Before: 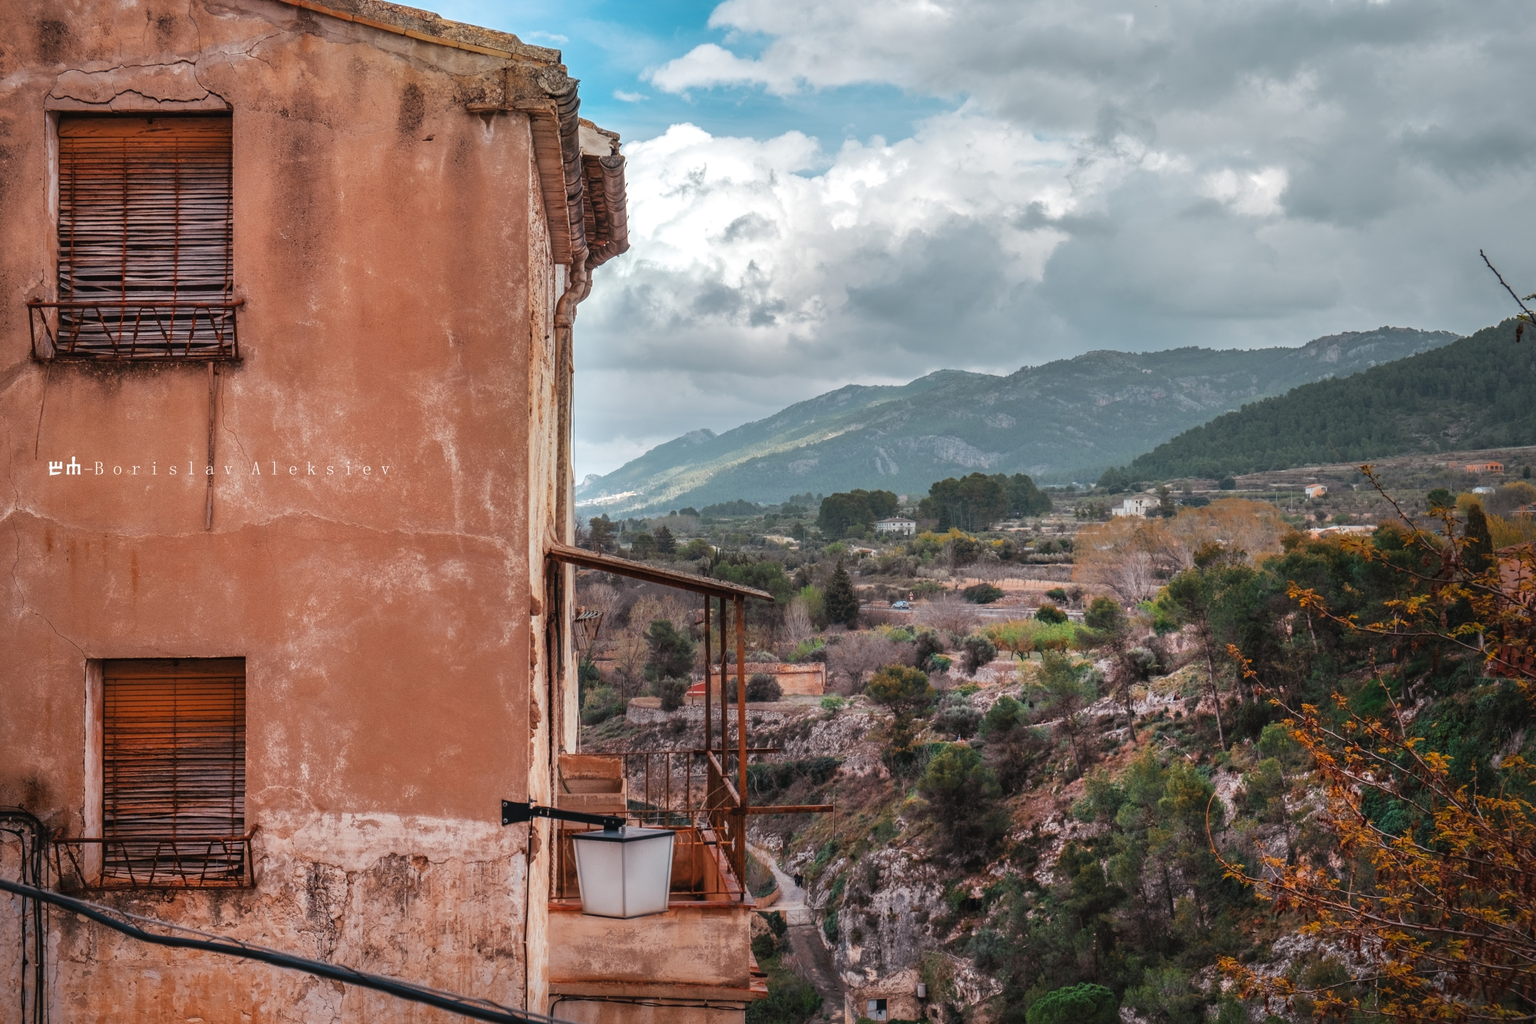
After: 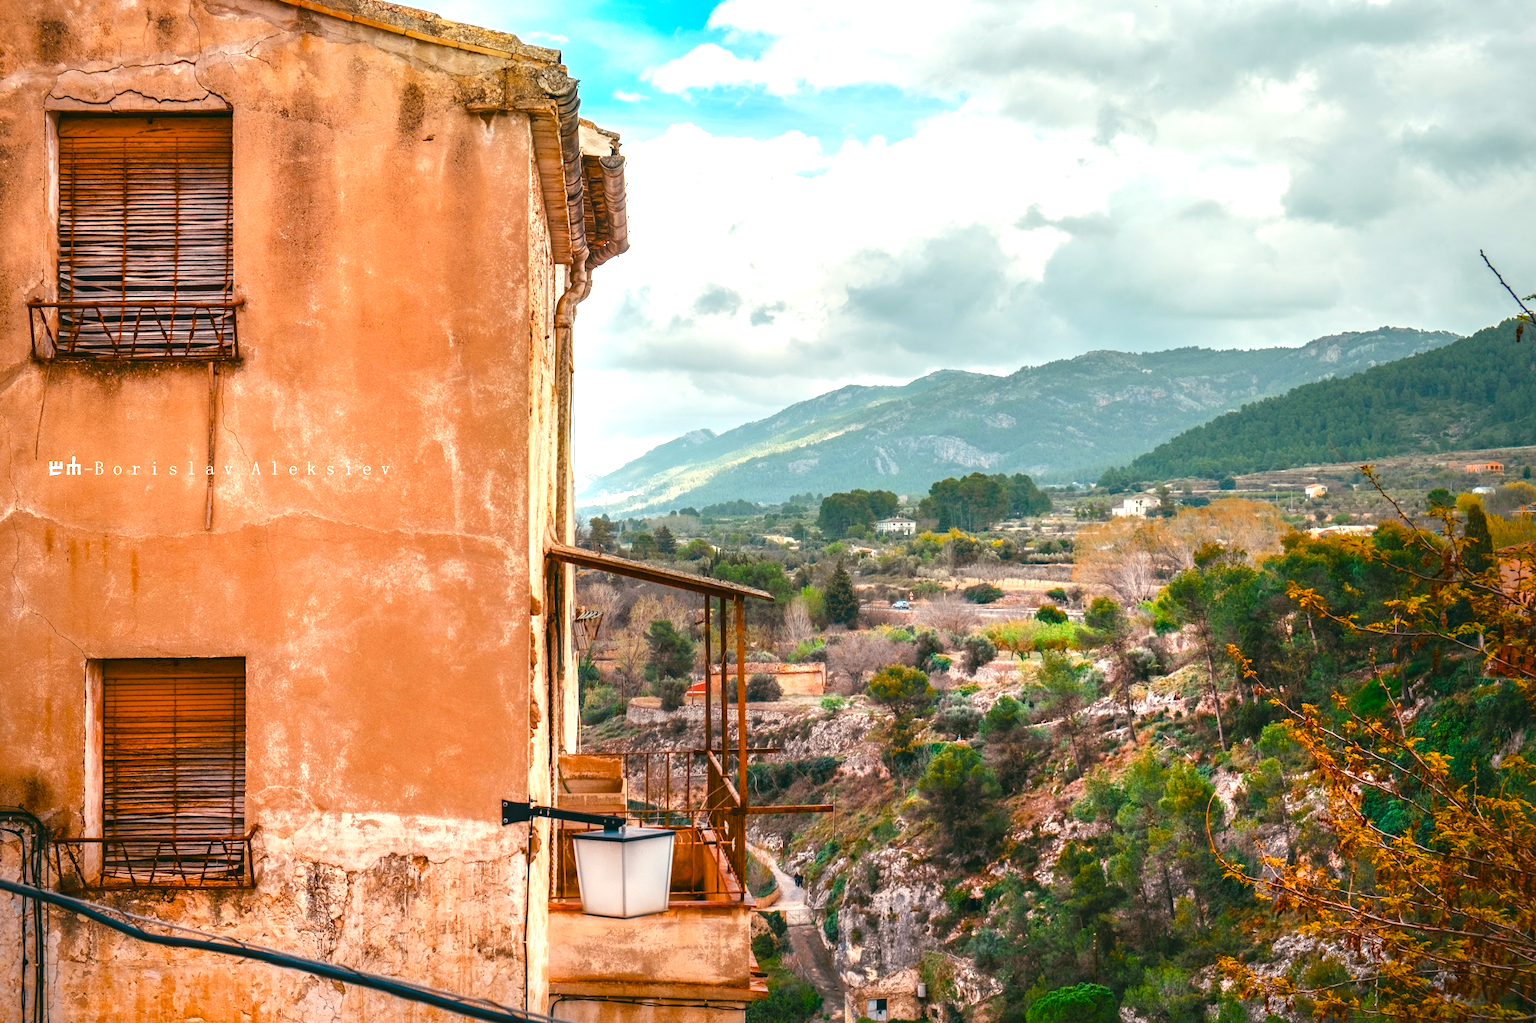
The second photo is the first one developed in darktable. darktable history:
exposure: exposure 1.001 EV, compensate exposure bias true, compensate highlight preservation false
color balance rgb: shadows lift › luminance -10.172%, linear chroma grading › global chroma 49.918%, perceptual saturation grading › global saturation 20%, perceptual saturation grading › highlights -49.268%, perceptual saturation grading › shadows 24.763%, global vibrance 20%
color correction: highlights a* -0.448, highlights b* 9.36, shadows a* -8.77, shadows b* 1.22
